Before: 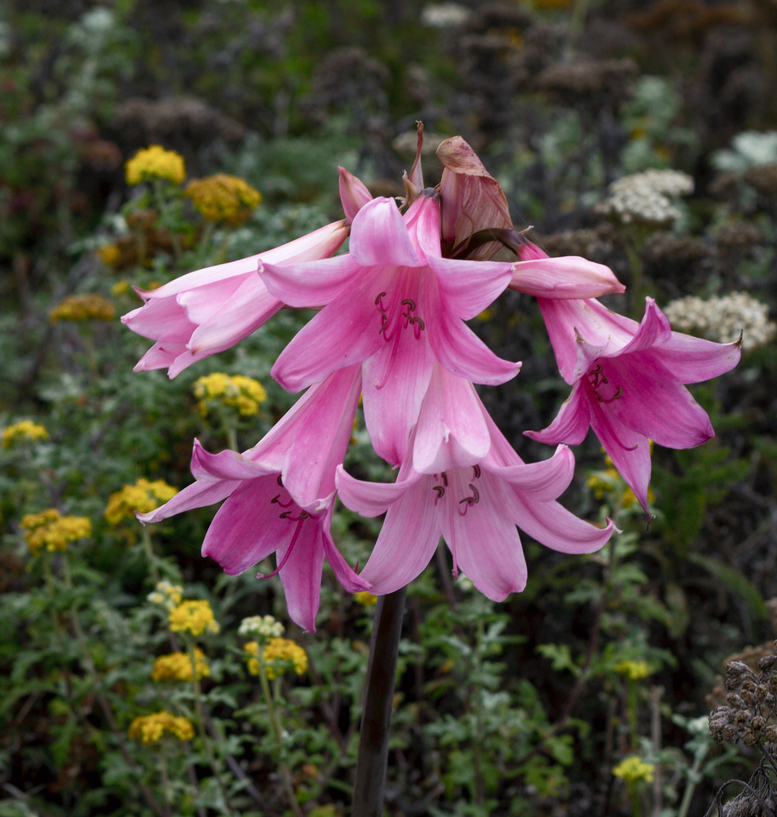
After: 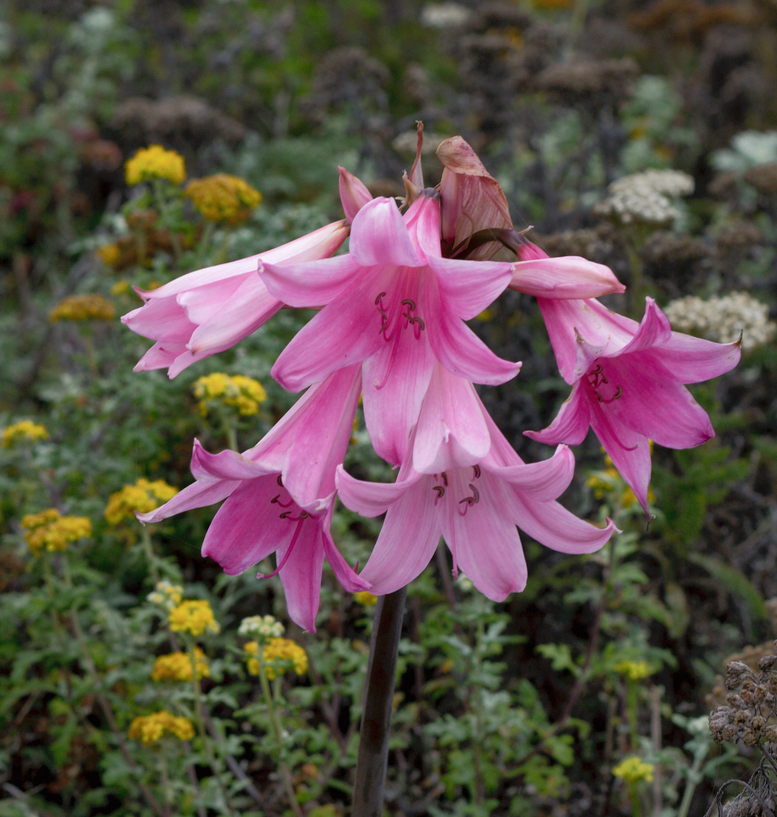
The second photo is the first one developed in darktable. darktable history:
tone equalizer: mask exposure compensation -0.496 EV
shadows and highlights: on, module defaults
